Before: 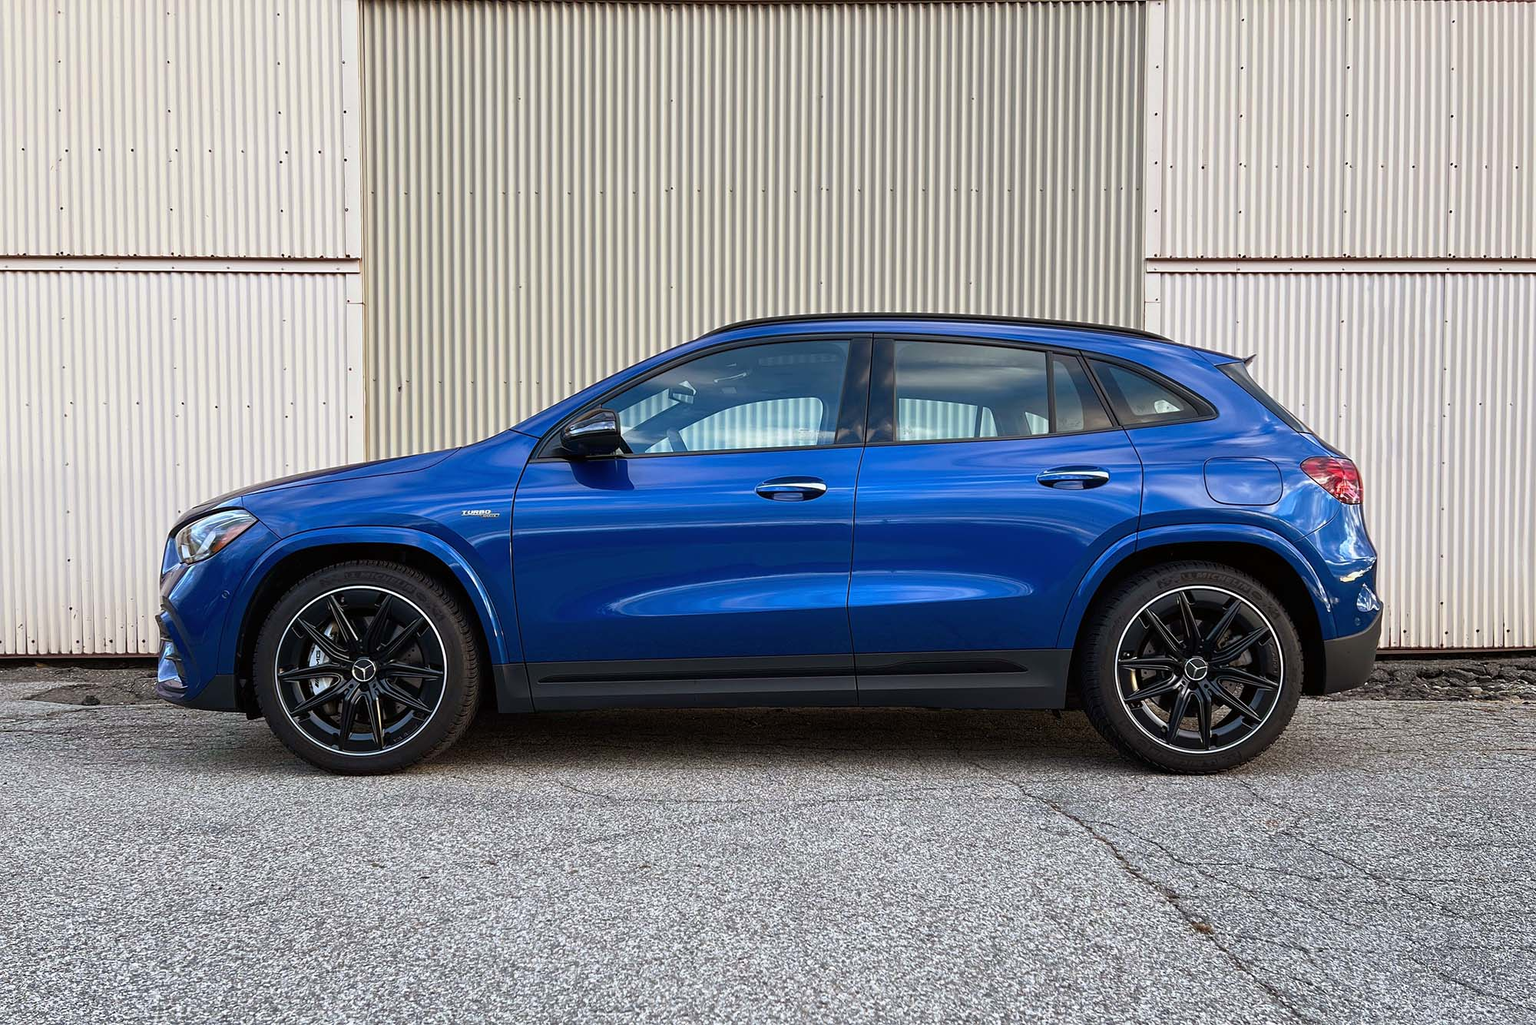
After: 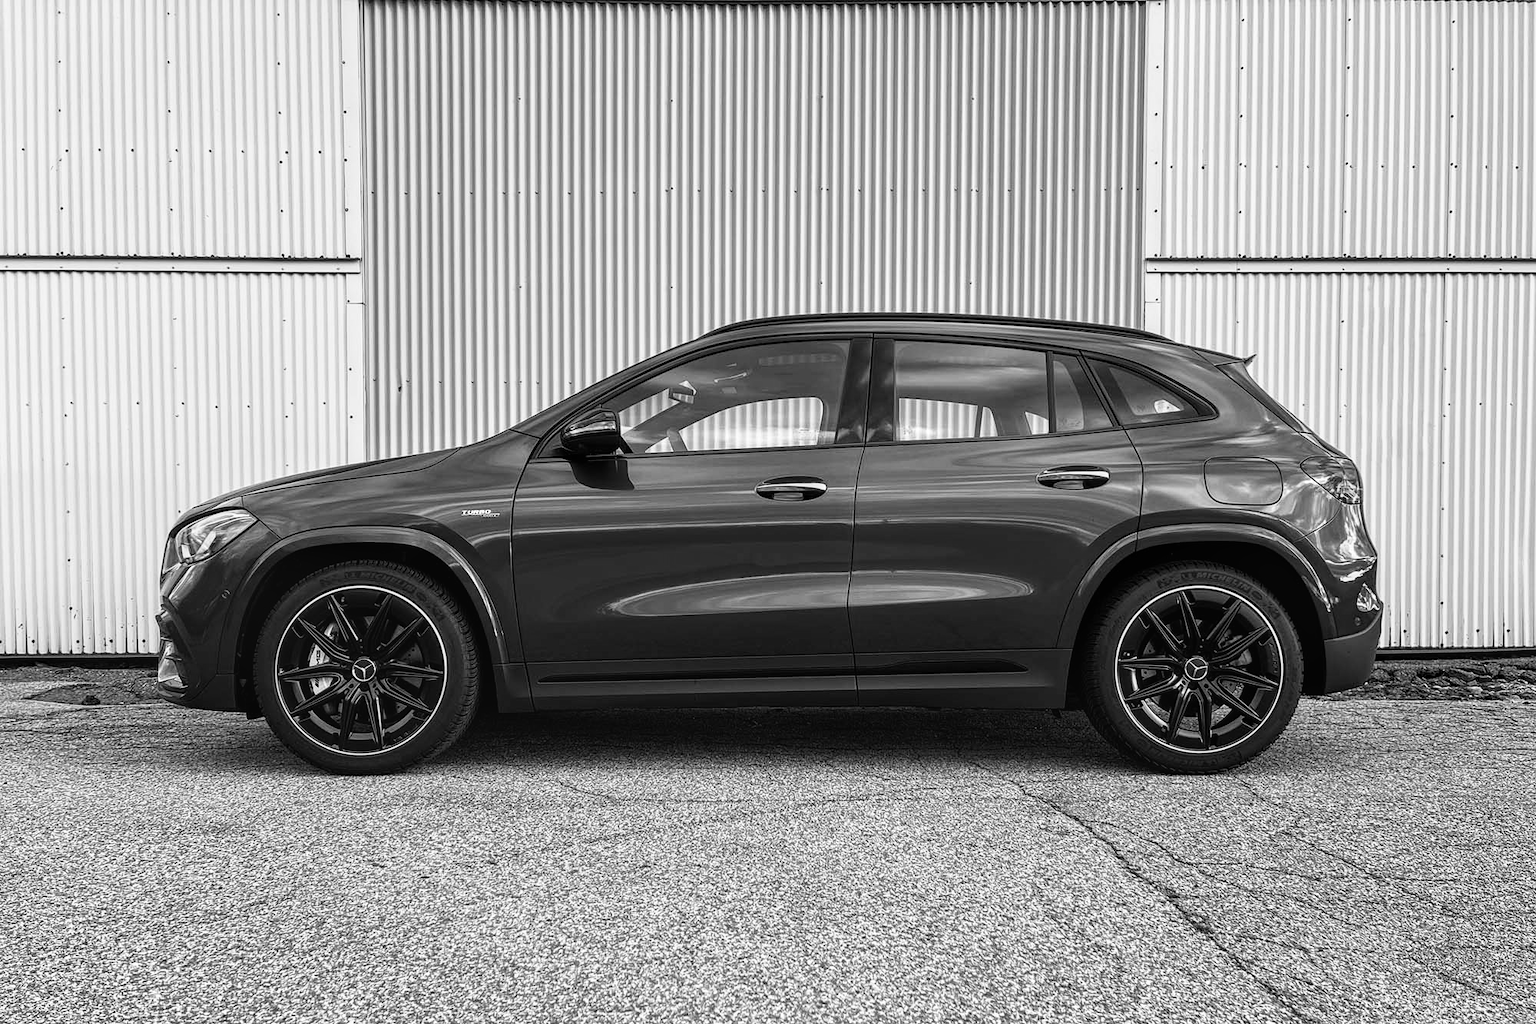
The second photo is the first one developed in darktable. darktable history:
exposure: black level correction 0.001, compensate highlight preservation false
local contrast: on, module defaults
color zones: curves: ch1 [(0, -0.014) (0.143, -0.013) (0.286, -0.013) (0.429, -0.016) (0.571, -0.019) (0.714, -0.015) (0.857, 0.002) (1, -0.014)]
tone curve: curves: ch0 [(0, 0.01) (0.037, 0.032) (0.131, 0.108) (0.275, 0.258) (0.483, 0.512) (0.61, 0.661) (0.696, 0.76) (0.792, 0.867) (0.911, 0.955) (0.997, 0.995)]; ch1 [(0, 0) (0.308, 0.268) (0.425, 0.383) (0.503, 0.502) (0.529, 0.543) (0.706, 0.754) (0.869, 0.907) (1, 1)]; ch2 [(0, 0) (0.228, 0.196) (0.336, 0.315) (0.399, 0.403) (0.485, 0.487) (0.502, 0.502) (0.525, 0.523) (0.545, 0.552) (0.587, 0.61) (0.636, 0.654) (0.711, 0.729) (0.855, 0.87) (0.998, 0.977)], preserve colors none
